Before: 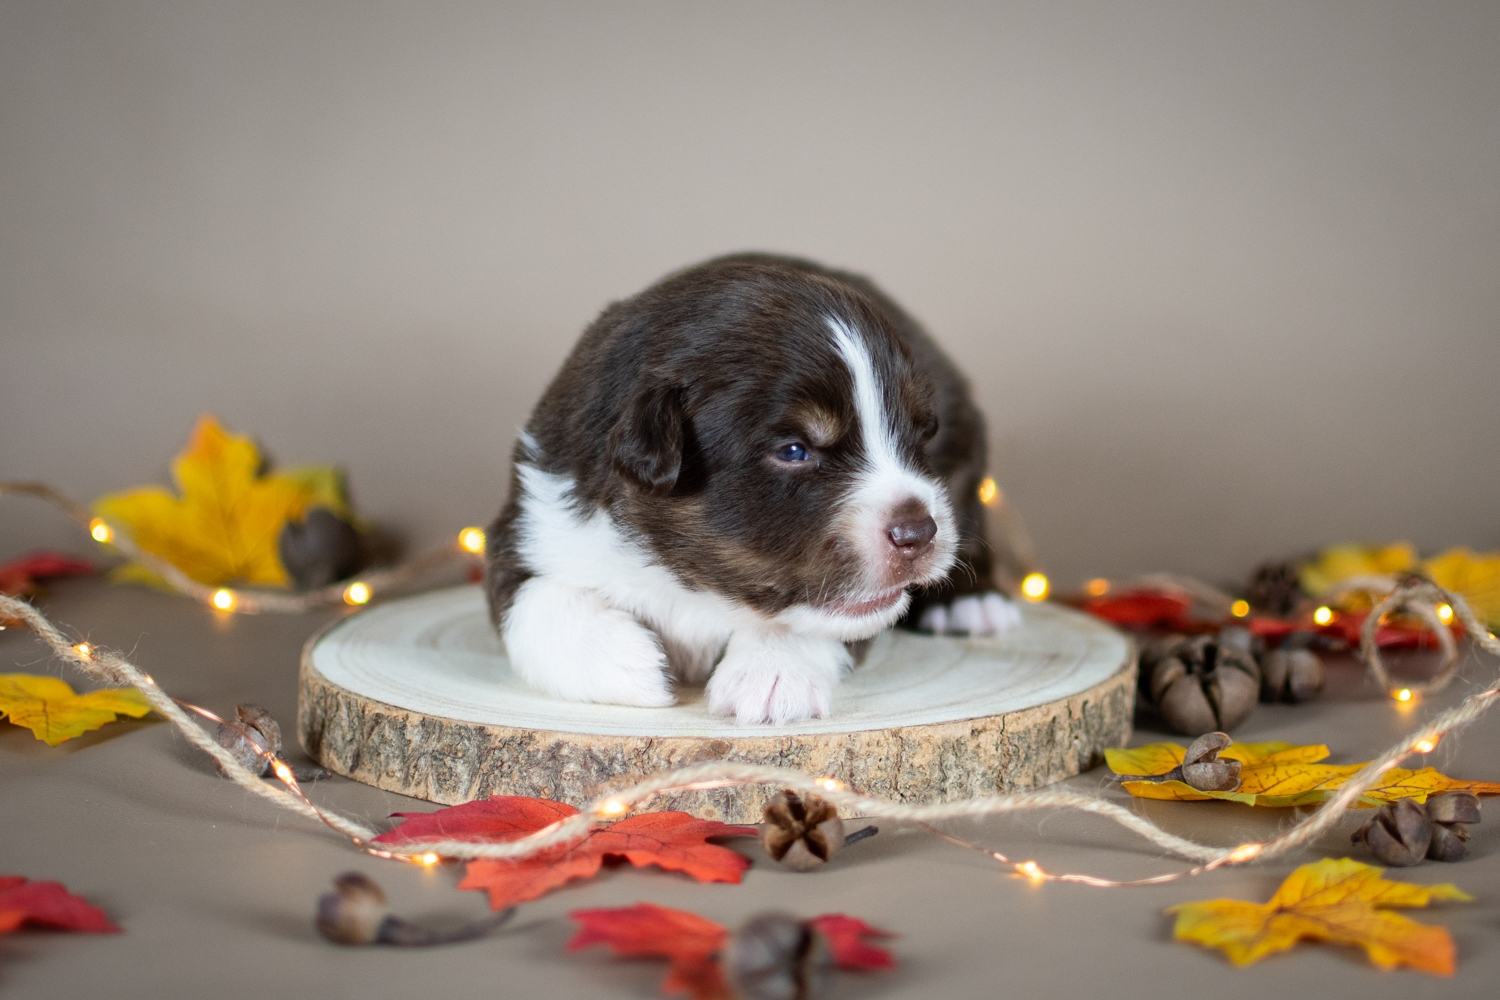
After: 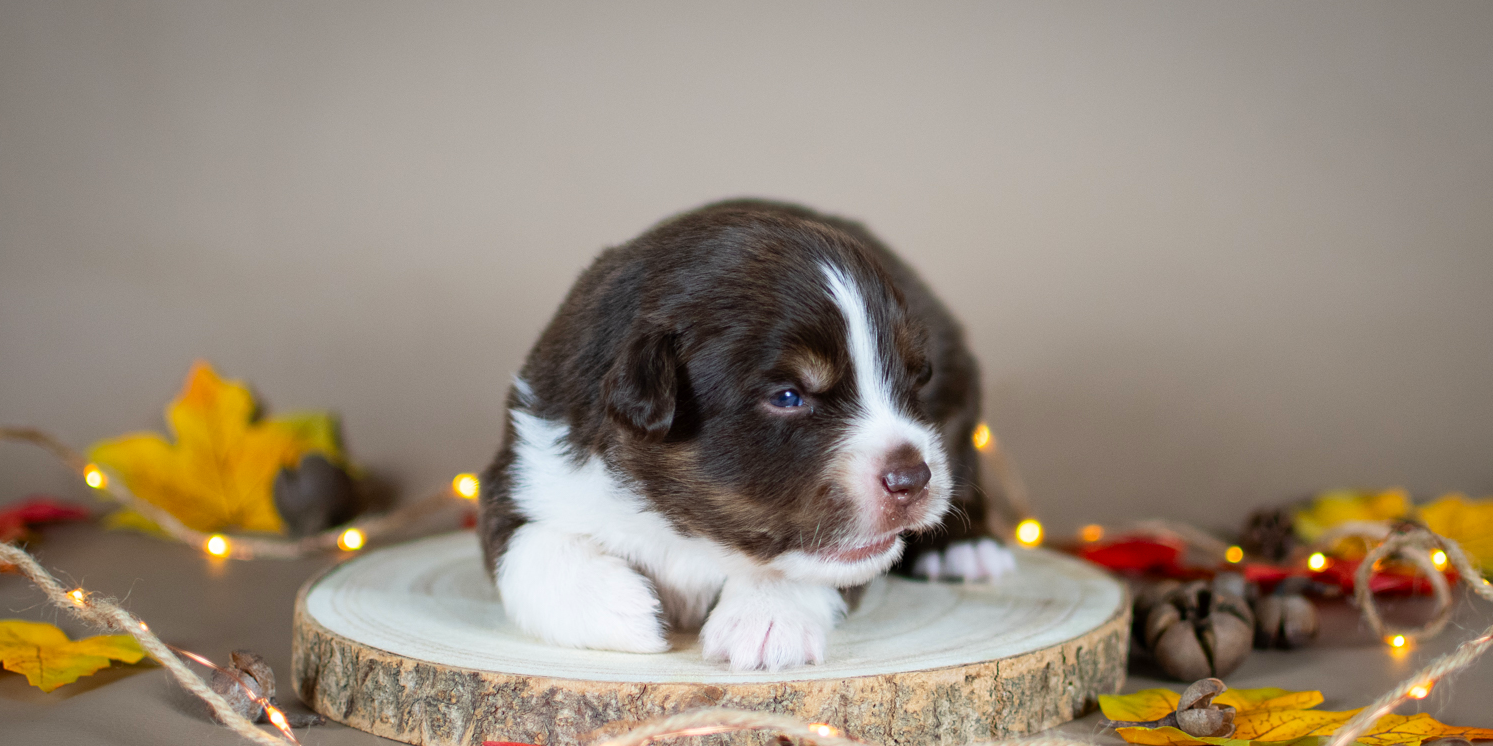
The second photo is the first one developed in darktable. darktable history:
crop: left 0.405%, top 5.497%, bottom 19.89%
contrast brightness saturation: saturation 0.18
